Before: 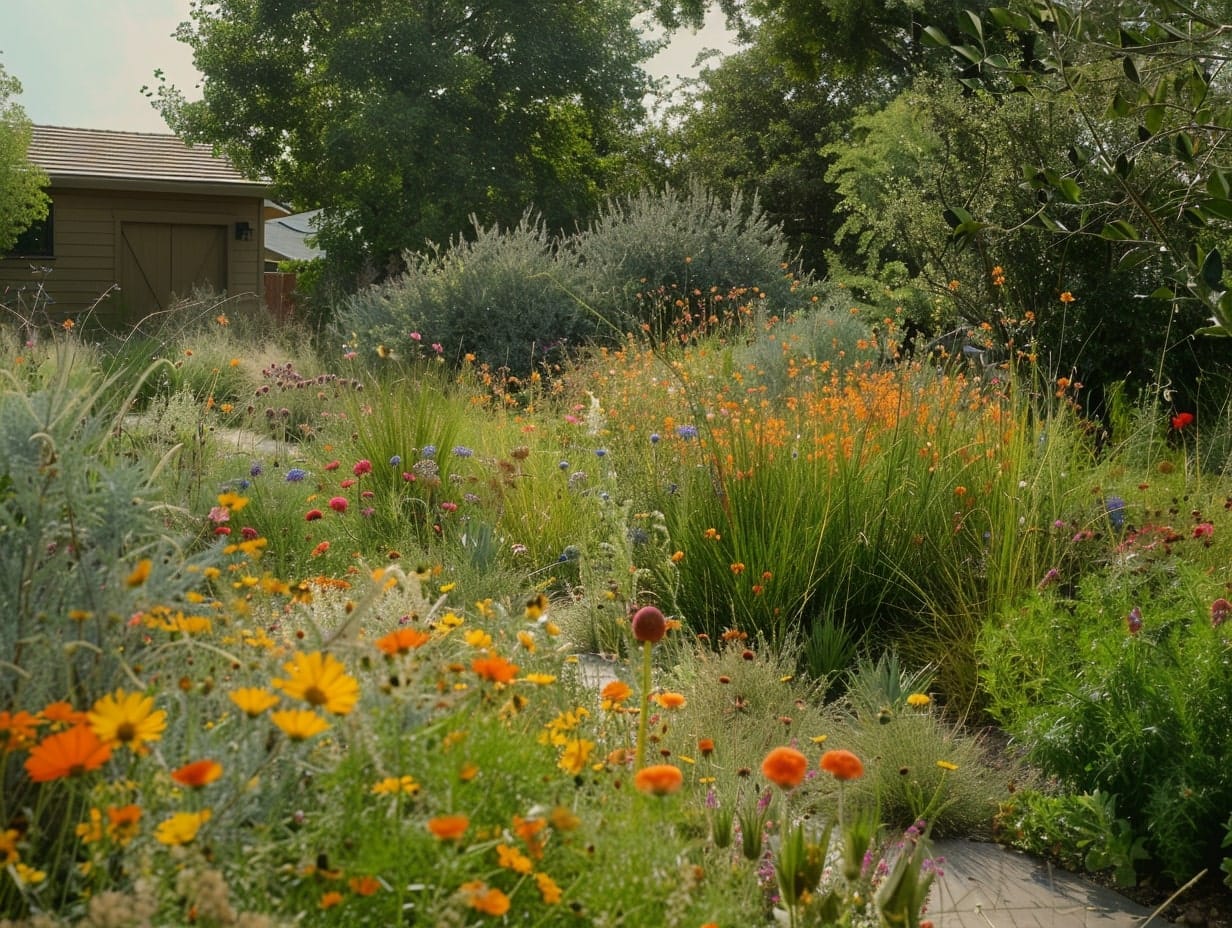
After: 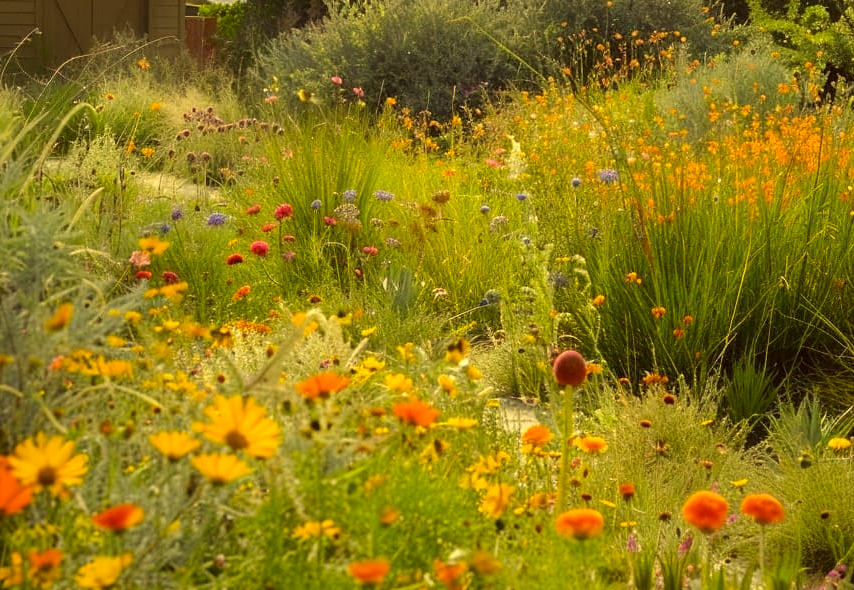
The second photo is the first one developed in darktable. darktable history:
color correction: highlights a* -0.482, highlights b* 40, shadows a* 9.8, shadows b* -0.161
crop: left 6.488%, top 27.668%, right 24.183%, bottom 8.656%
exposure: black level correction 0.001, exposure 0.5 EV, compensate exposure bias true, compensate highlight preservation false
